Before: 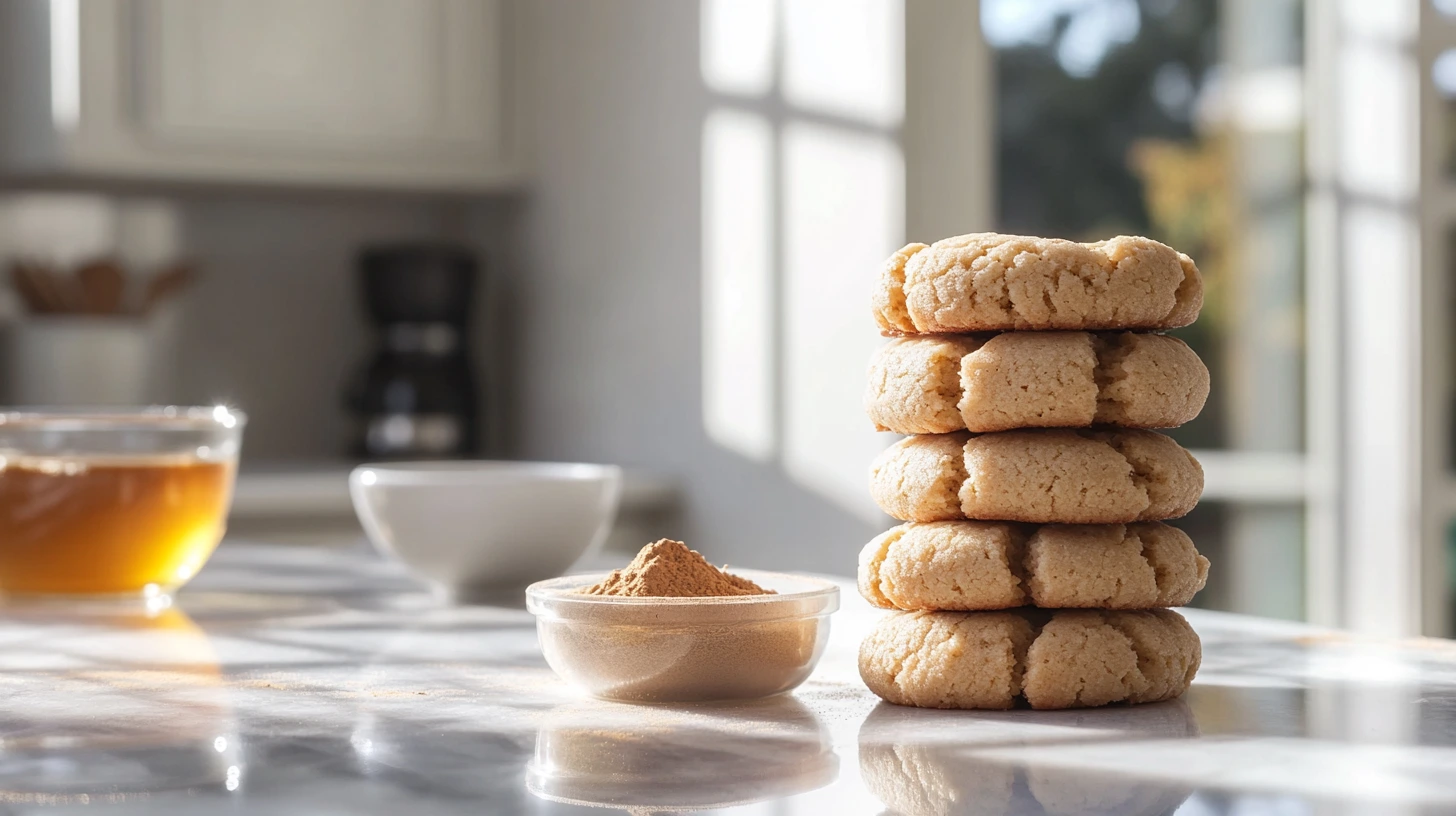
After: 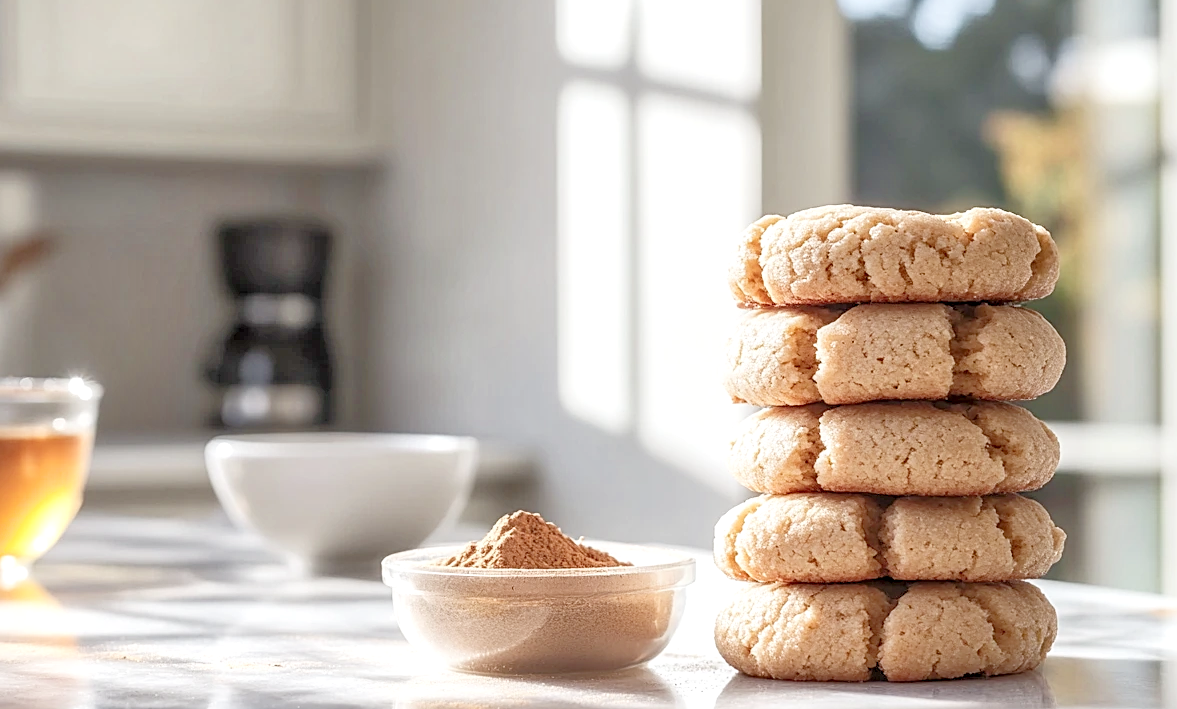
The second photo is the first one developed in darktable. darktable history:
tone equalizer: -7 EV 0.15 EV, -6 EV 0.6 EV, -5 EV 1.15 EV, -4 EV 1.33 EV, -3 EV 1.15 EV, -2 EV 0.6 EV, -1 EV 0.15 EV, mask exposure compensation -0.5 EV
crop: left 9.929%, top 3.475%, right 9.188%, bottom 9.529%
exposure: black level correction 0, exposure 1.3 EV, compensate highlight preservation false
sharpen: on, module defaults
filmic rgb: black relative exposure -6.59 EV, white relative exposure 4.71 EV, hardness 3.13, contrast 0.805
local contrast: detail 160%
